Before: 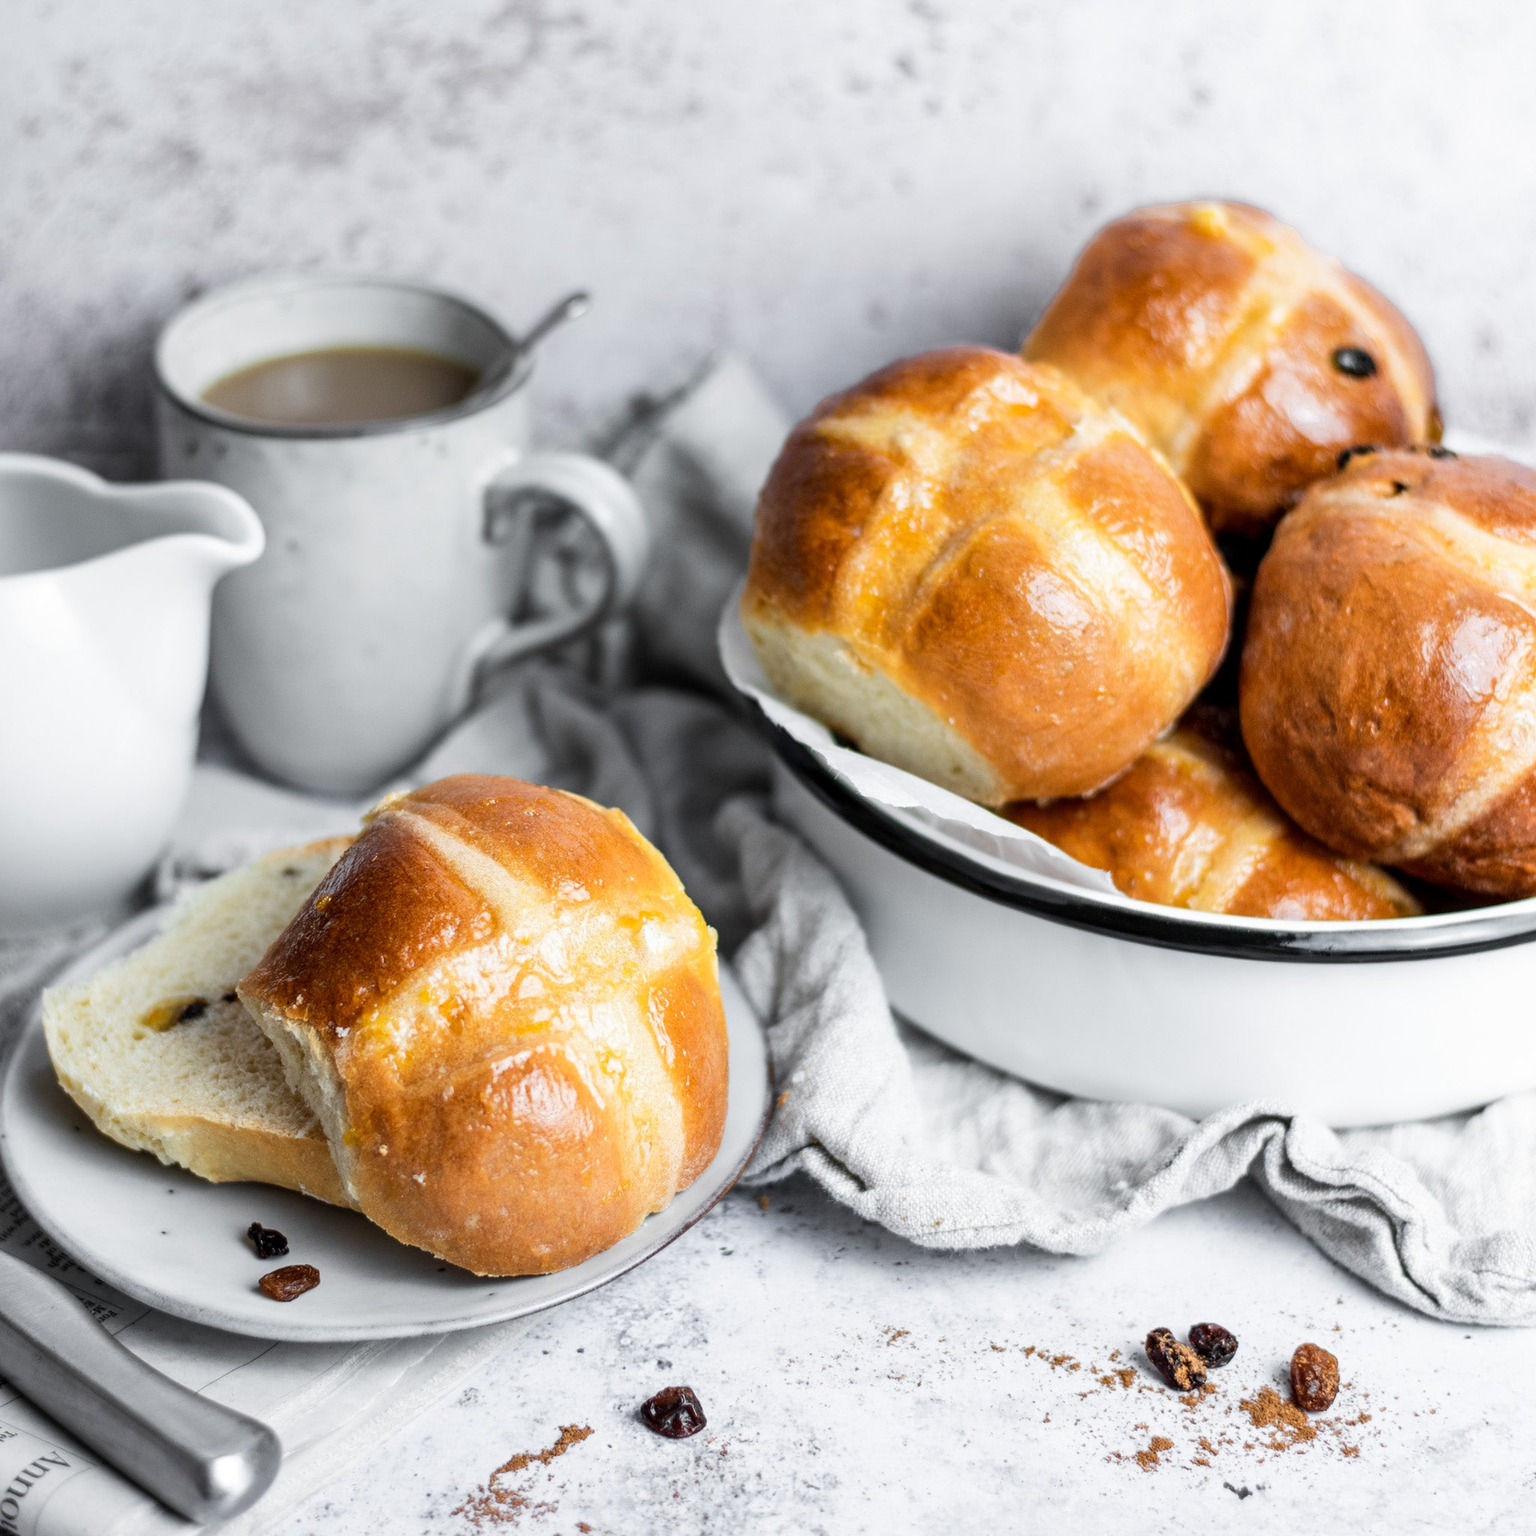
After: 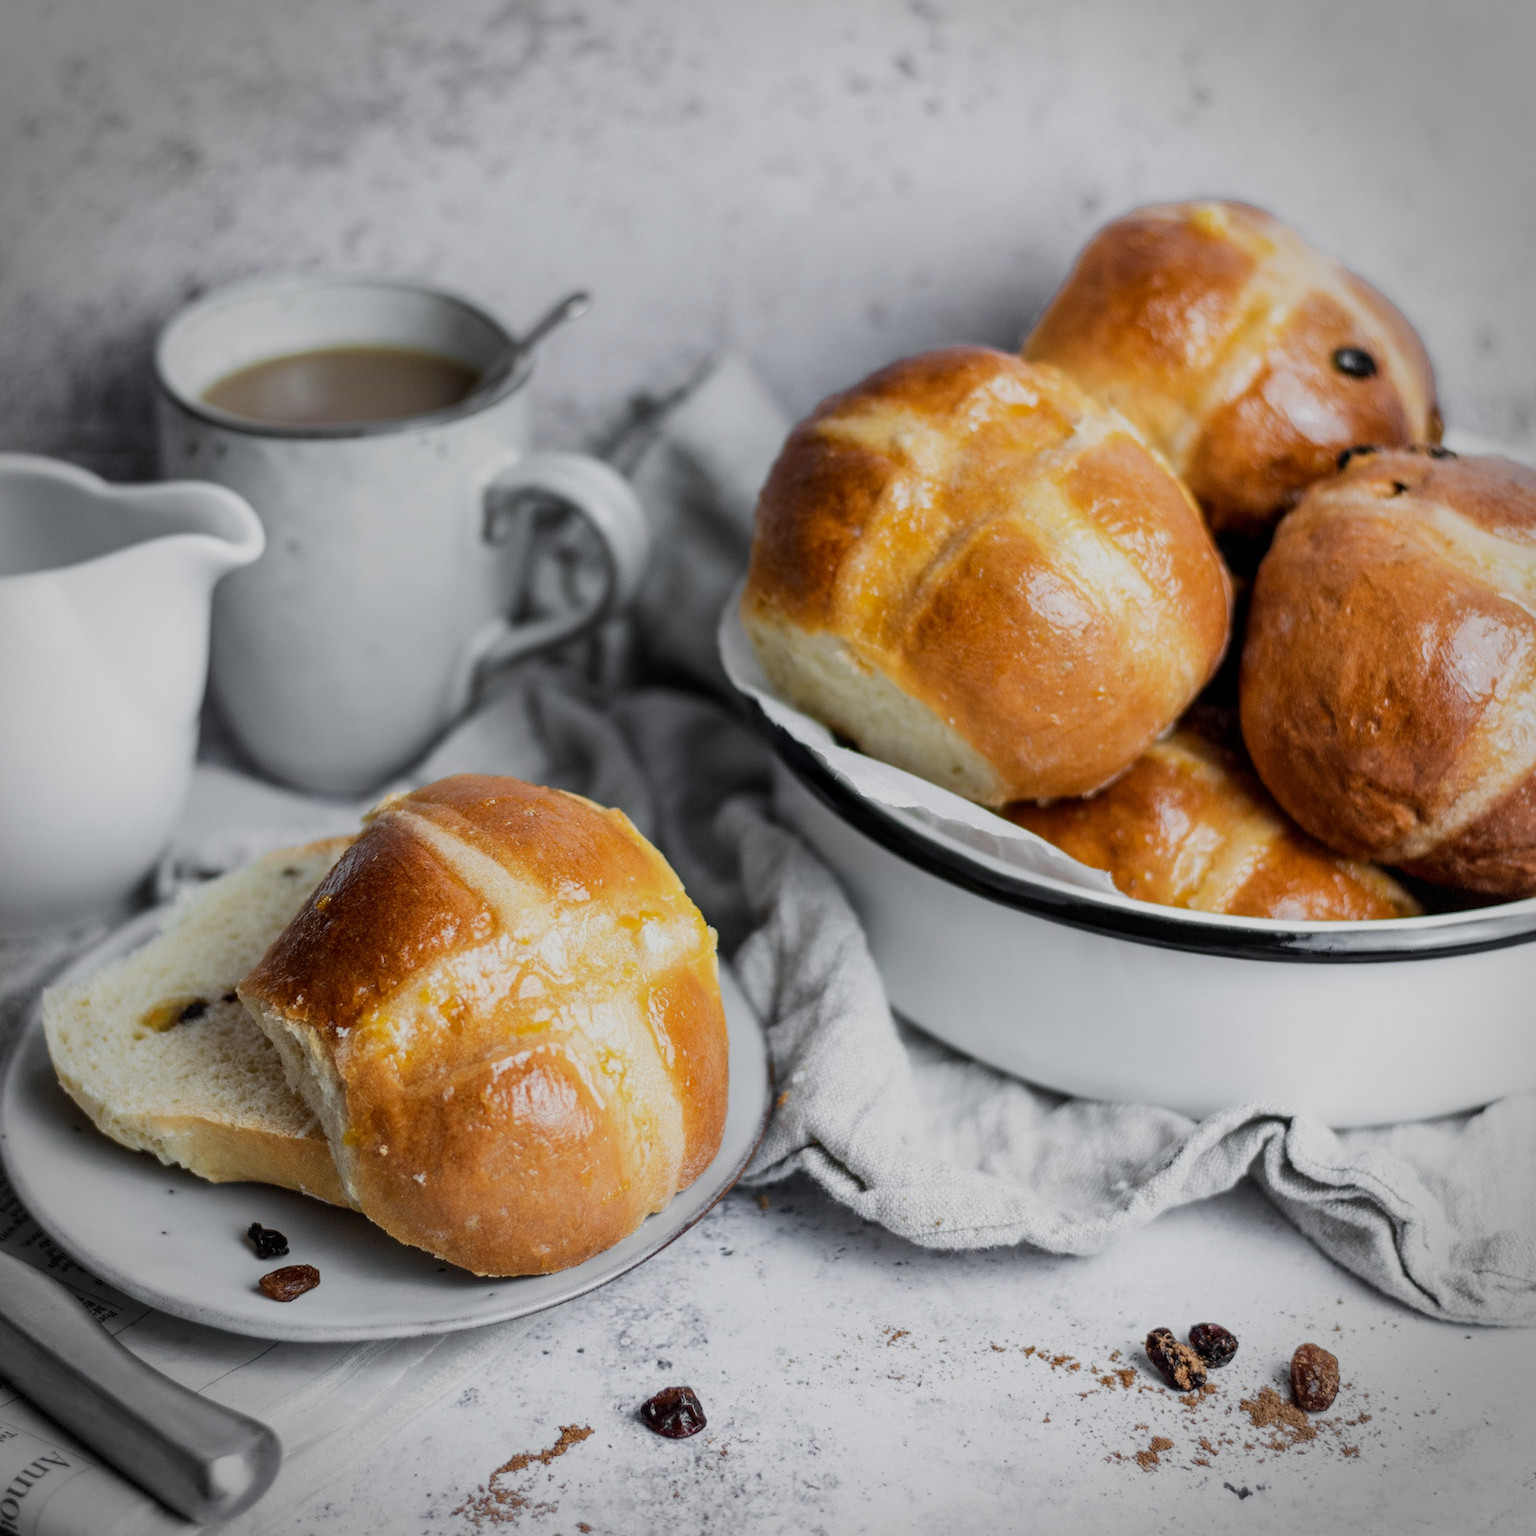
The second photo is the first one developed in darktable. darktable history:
vignetting: dithering 8-bit output, unbound false
exposure: exposure -0.587 EV, compensate highlight preservation false
